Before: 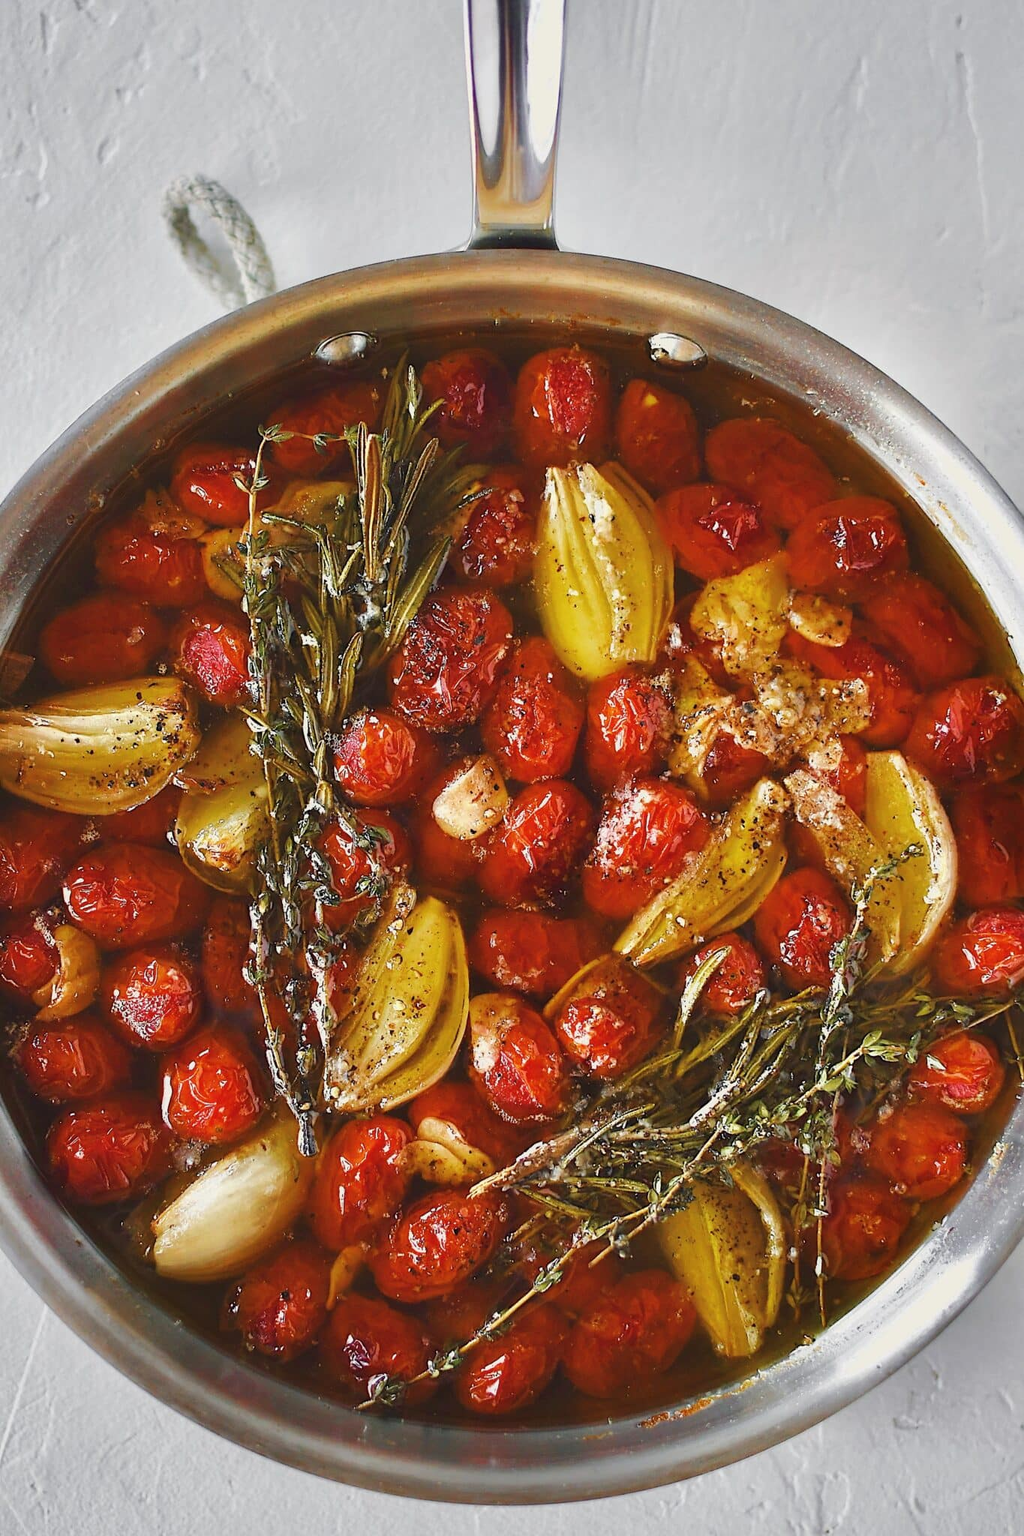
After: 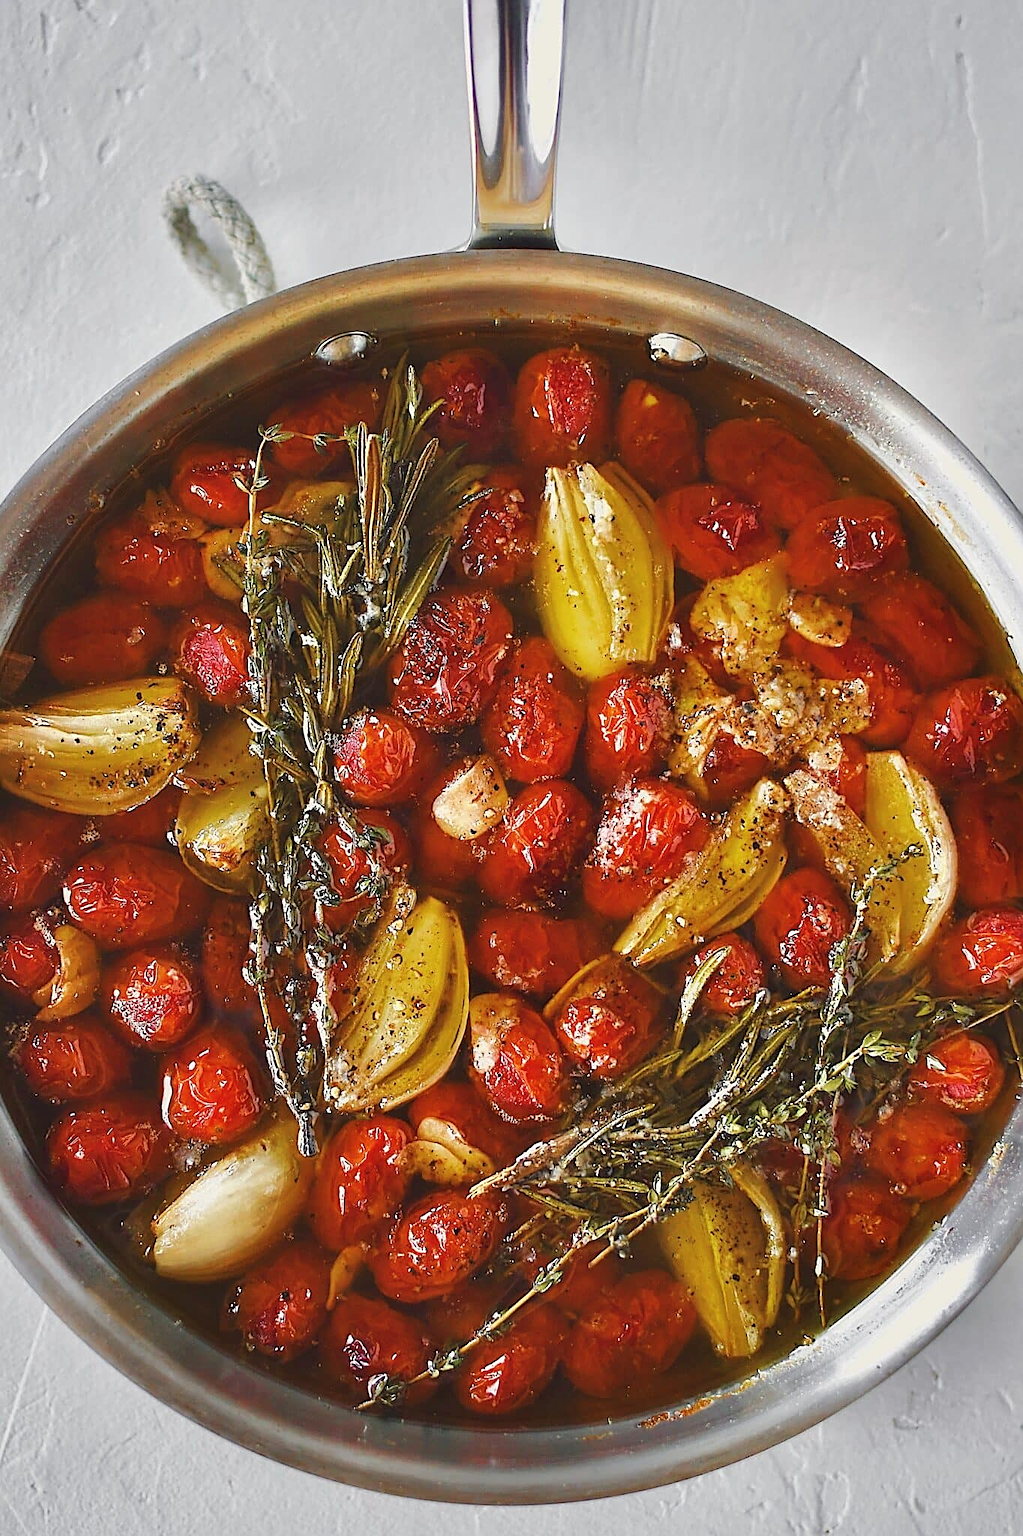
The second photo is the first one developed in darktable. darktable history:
sharpen: on, module defaults
white balance: emerald 1
shadows and highlights: shadows 30.86, highlights 0, soften with gaussian
